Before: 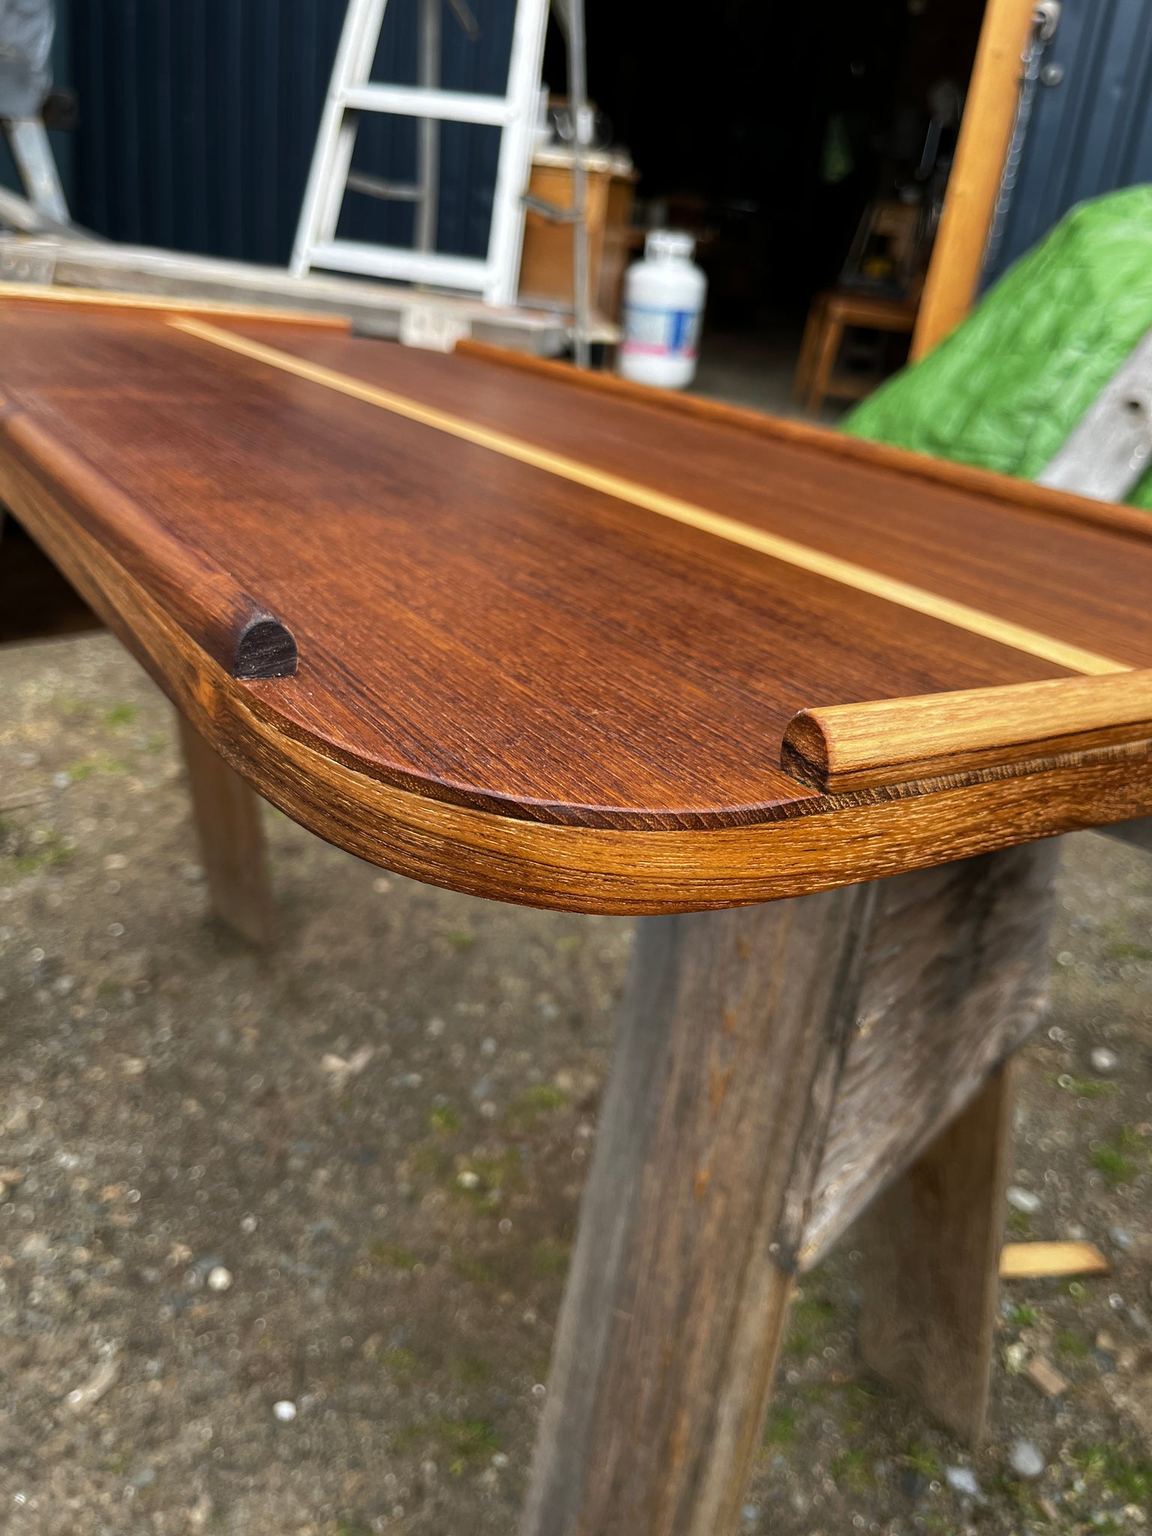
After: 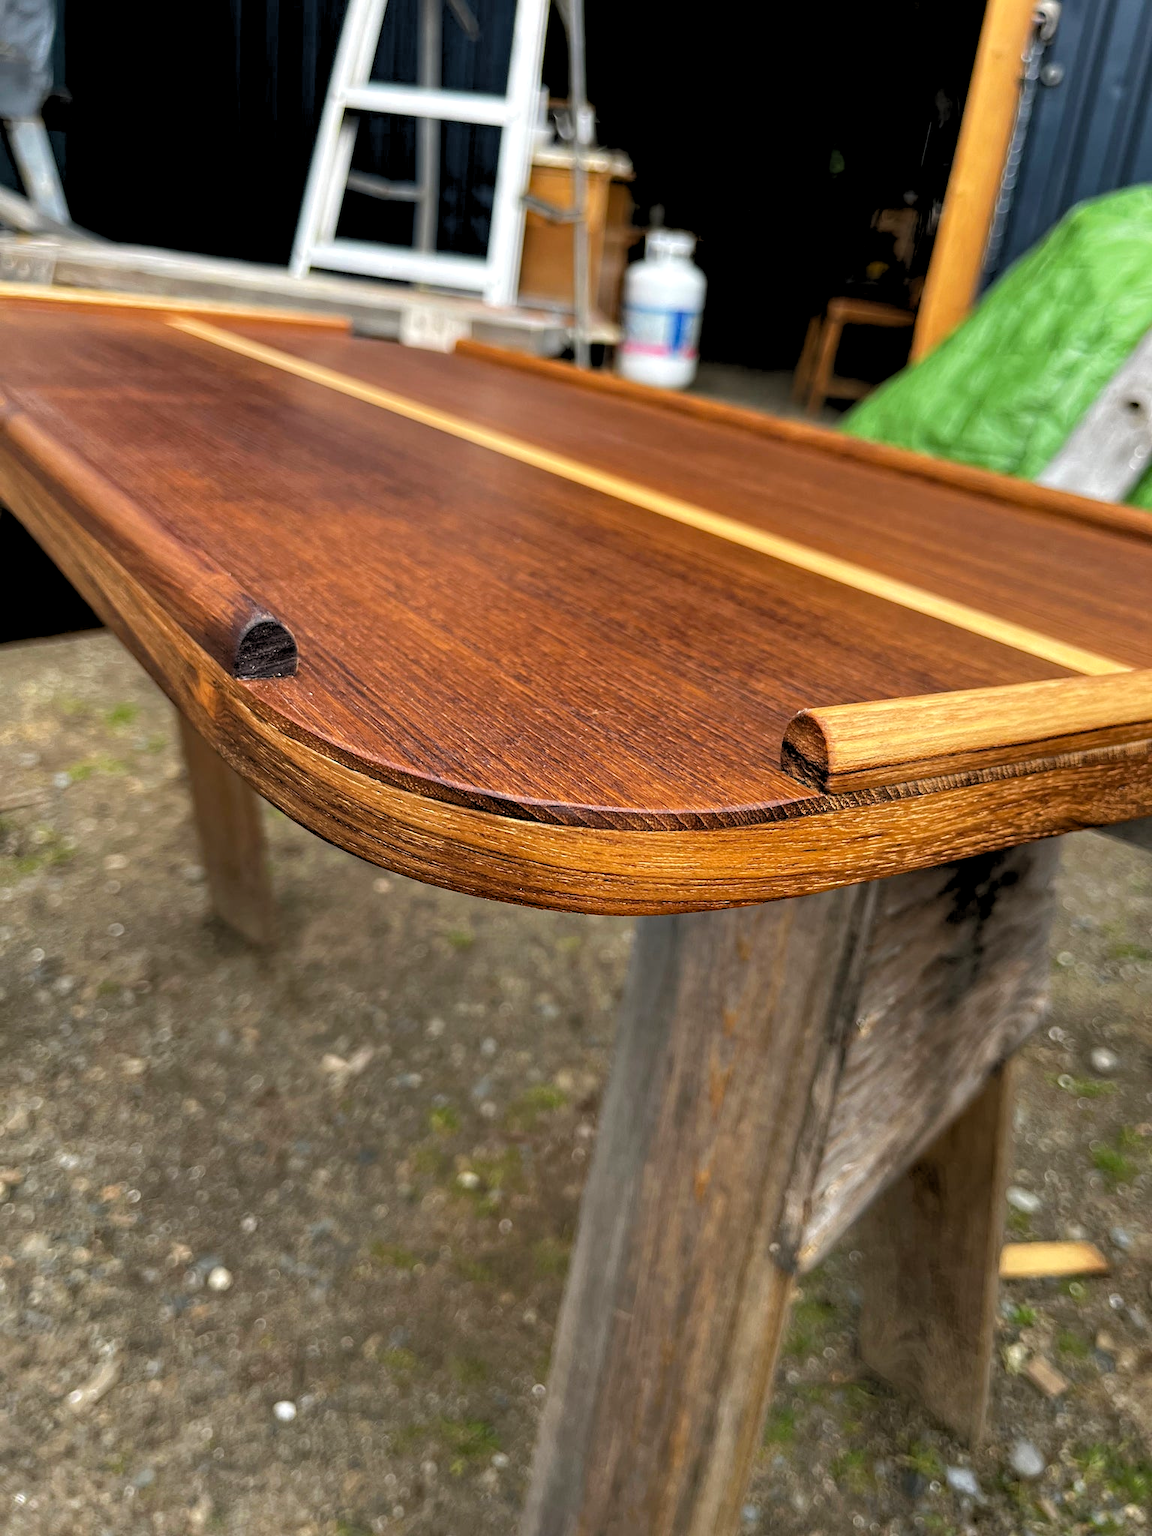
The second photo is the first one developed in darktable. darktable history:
haze removal: compatibility mode true, adaptive false
rgb levels: levels [[0.013, 0.434, 0.89], [0, 0.5, 1], [0, 0.5, 1]]
